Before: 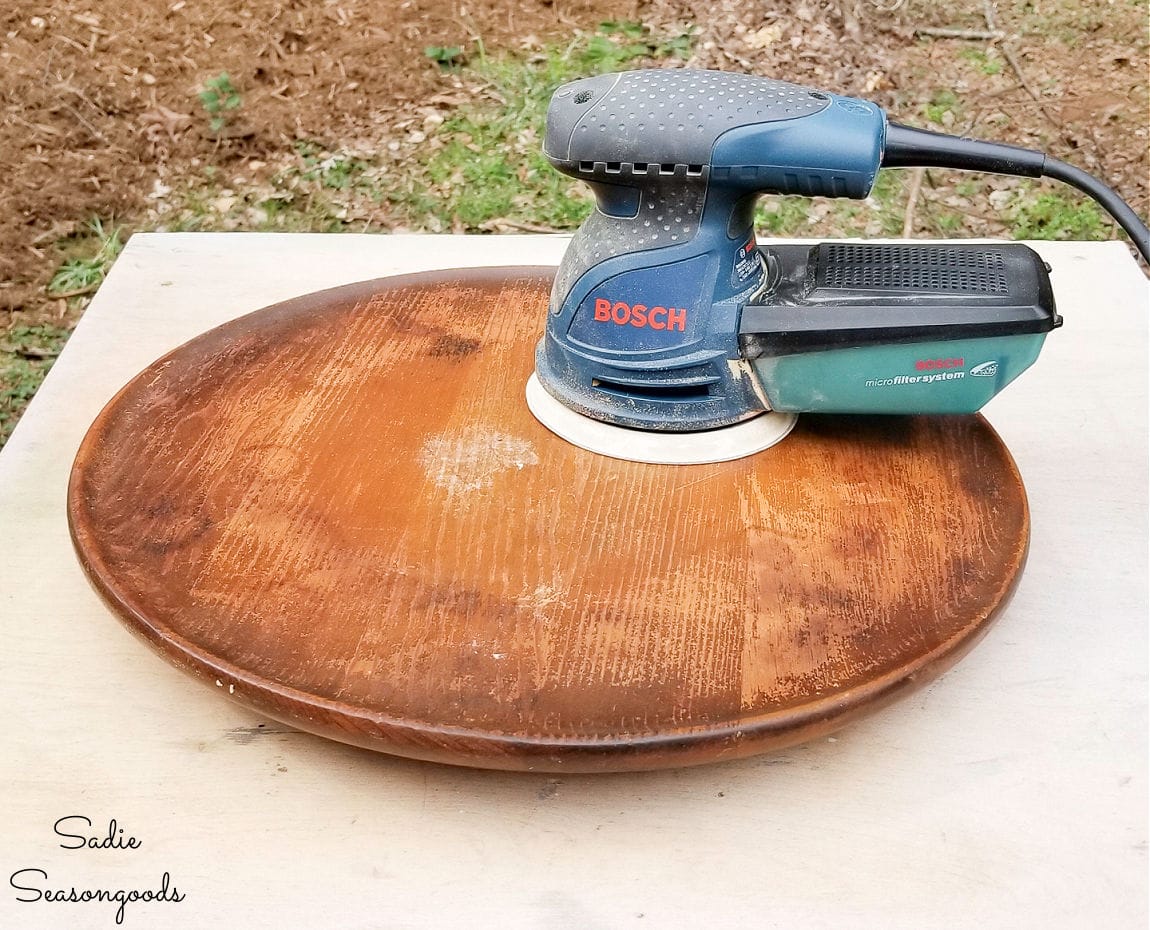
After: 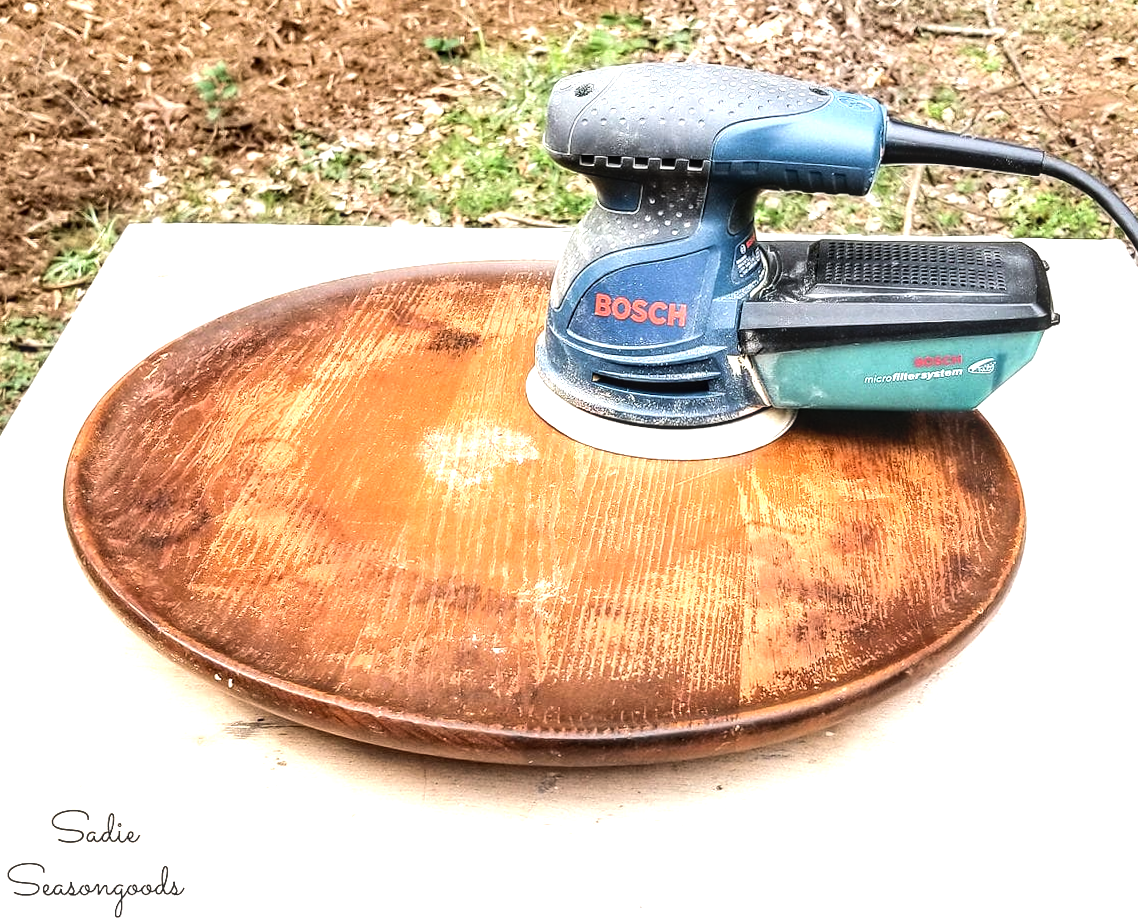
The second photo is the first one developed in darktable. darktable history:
tone equalizer: -8 EV -1.08 EV, -7 EV -1.01 EV, -6 EV -0.867 EV, -5 EV -0.578 EV, -3 EV 0.578 EV, -2 EV 0.867 EV, -1 EV 1.01 EV, +0 EV 1.08 EV, edges refinement/feathering 500, mask exposure compensation -1.57 EV, preserve details no
local contrast: on, module defaults
rotate and perspective: rotation 0.174°, lens shift (vertical) 0.013, lens shift (horizontal) 0.019, shear 0.001, automatic cropping original format, crop left 0.007, crop right 0.991, crop top 0.016, crop bottom 0.997
